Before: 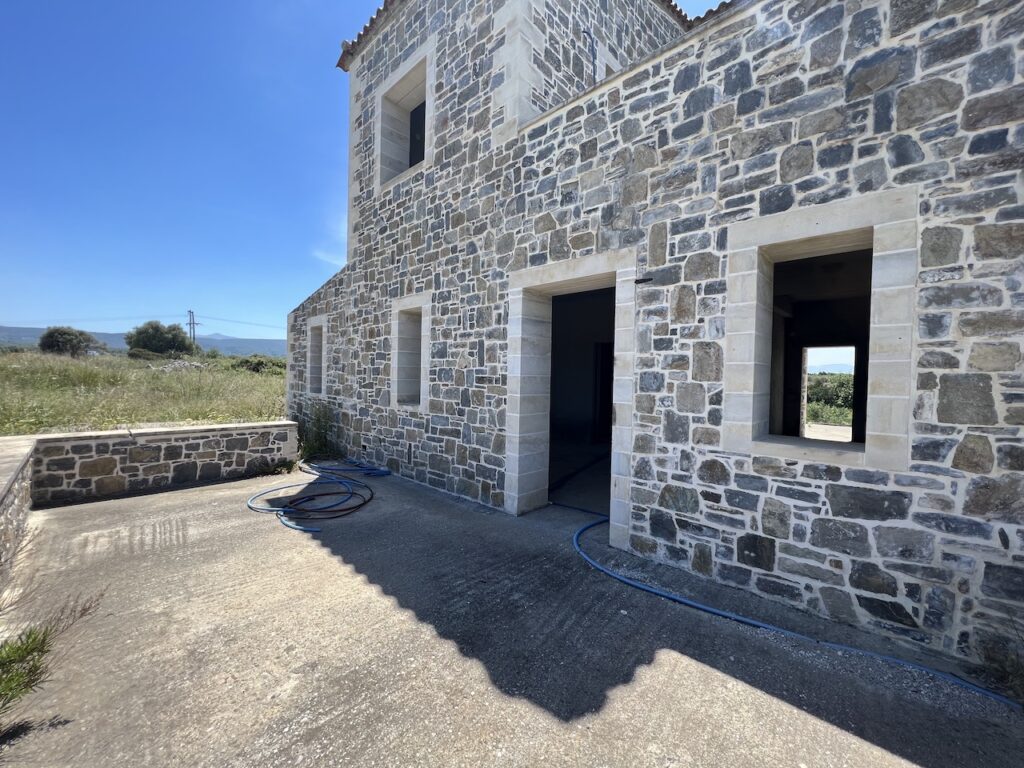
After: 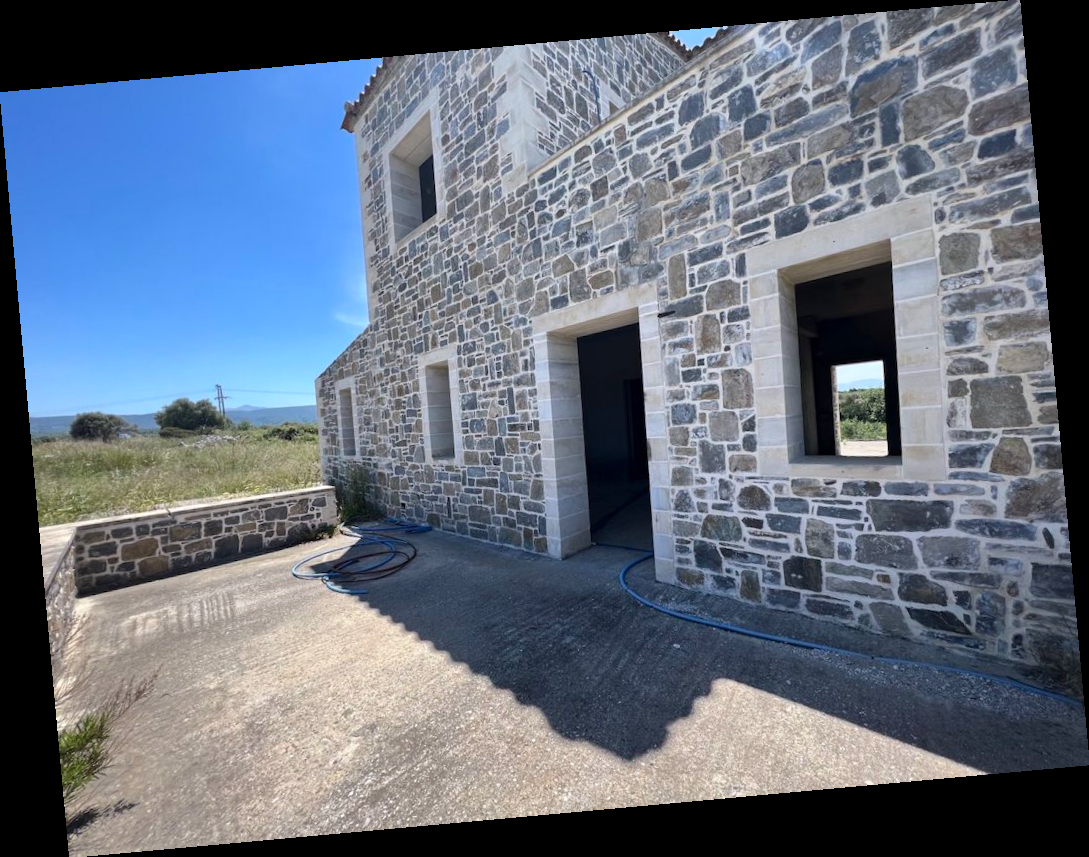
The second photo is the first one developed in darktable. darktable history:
rotate and perspective: rotation -5.2°, automatic cropping off
white balance: red 1.004, blue 1.024
